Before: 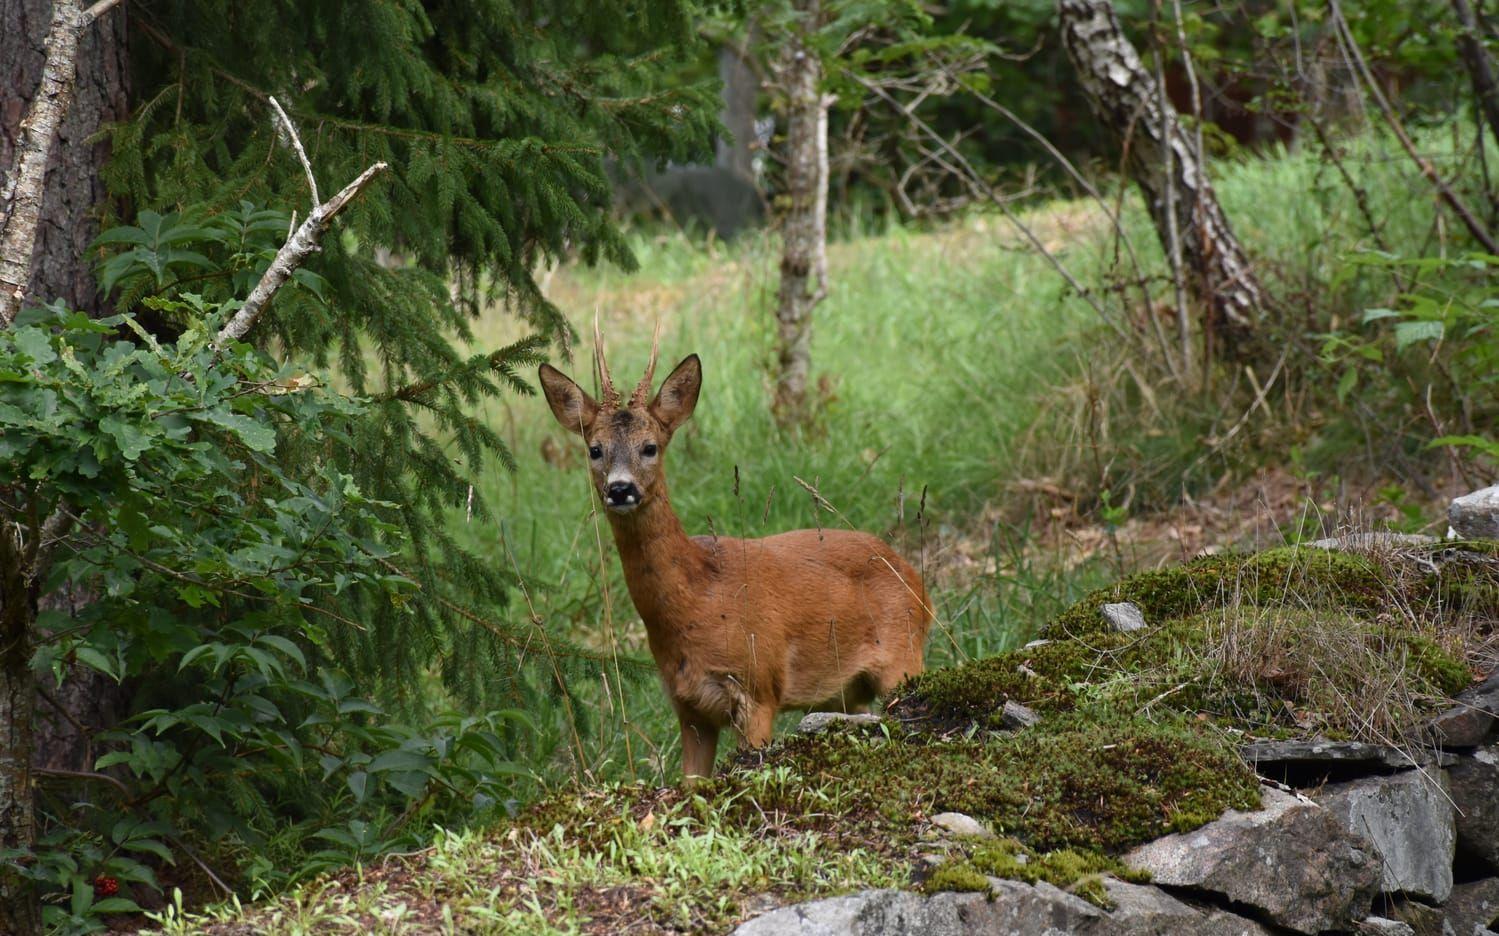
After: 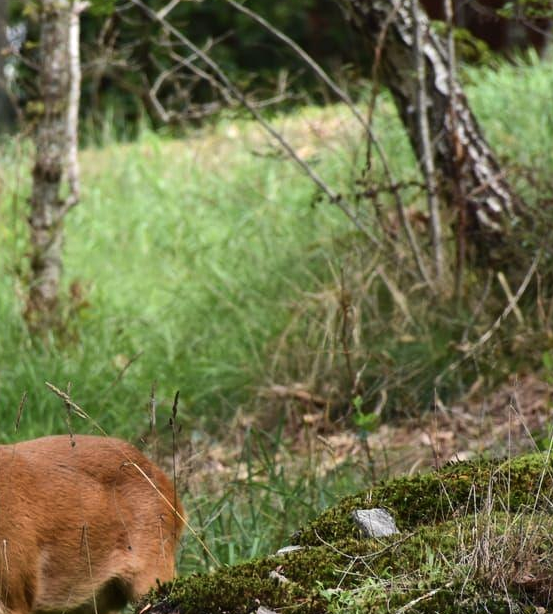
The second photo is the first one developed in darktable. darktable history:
tone equalizer: -8 EV -0.417 EV, -7 EV -0.389 EV, -6 EV -0.333 EV, -5 EV -0.222 EV, -3 EV 0.222 EV, -2 EV 0.333 EV, -1 EV 0.389 EV, +0 EV 0.417 EV, edges refinement/feathering 500, mask exposure compensation -1.57 EV, preserve details no
shadows and highlights: low approximation 0.01, soften with gaussian
crop and rotate: left 49.936%, top 10.094%, right 13.136%, bottom 24.256%
